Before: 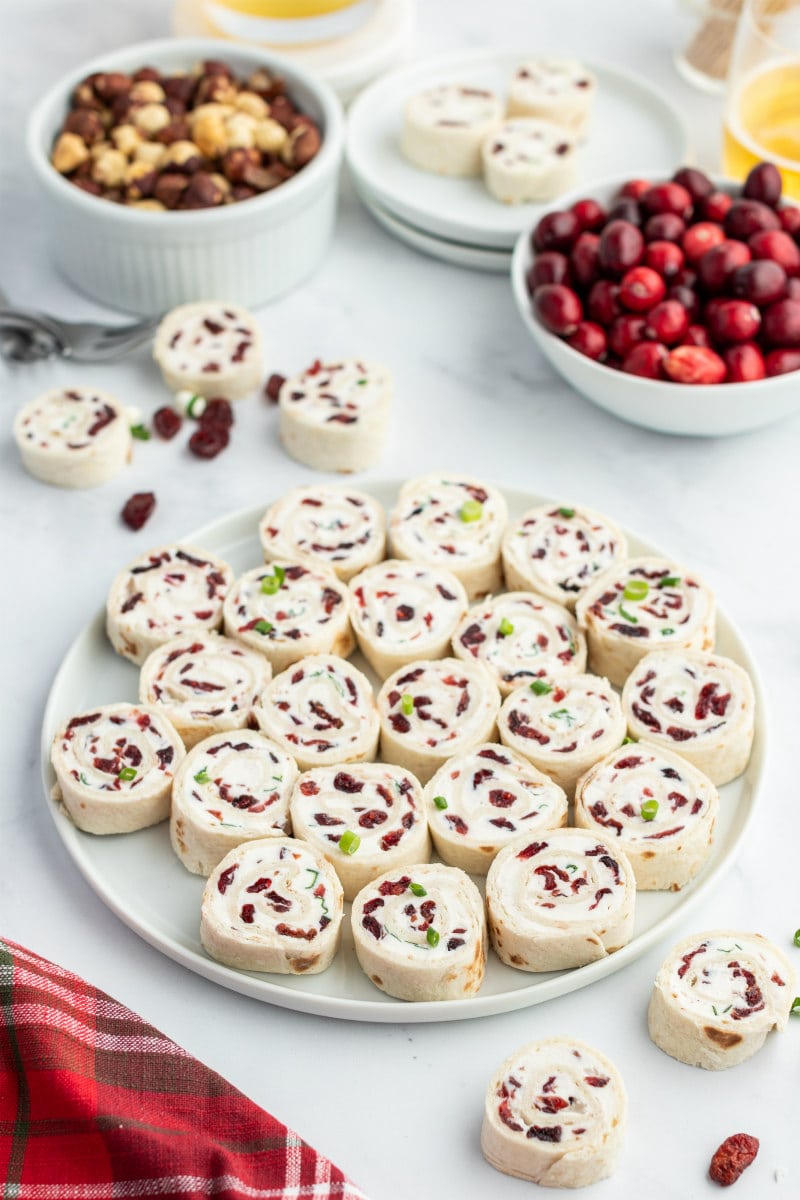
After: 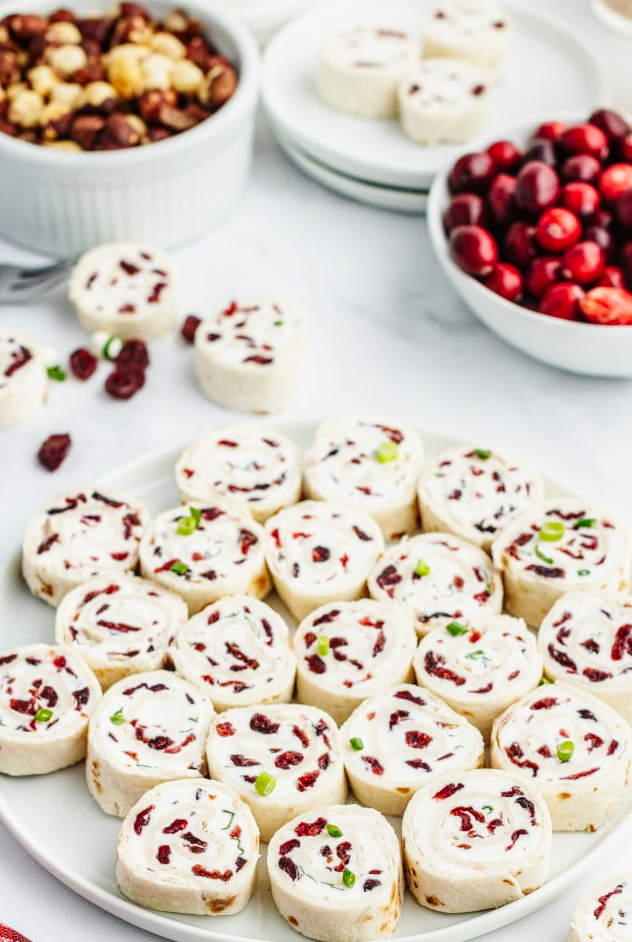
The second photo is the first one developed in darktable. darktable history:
local contrast: on, module defaults
exposure: exposure -0.211 EV, compensate highlight preservation false
crop and rotate: left 10.504%, top 5%, right 10.381%, bottom 16.449%
base curve: curves: ch0 [(0, 0) (0.036, 0.025) (0.121, 0.166) (0.206, 0.329) (0.605, 0.79) (1, 1)], preserve colors none
